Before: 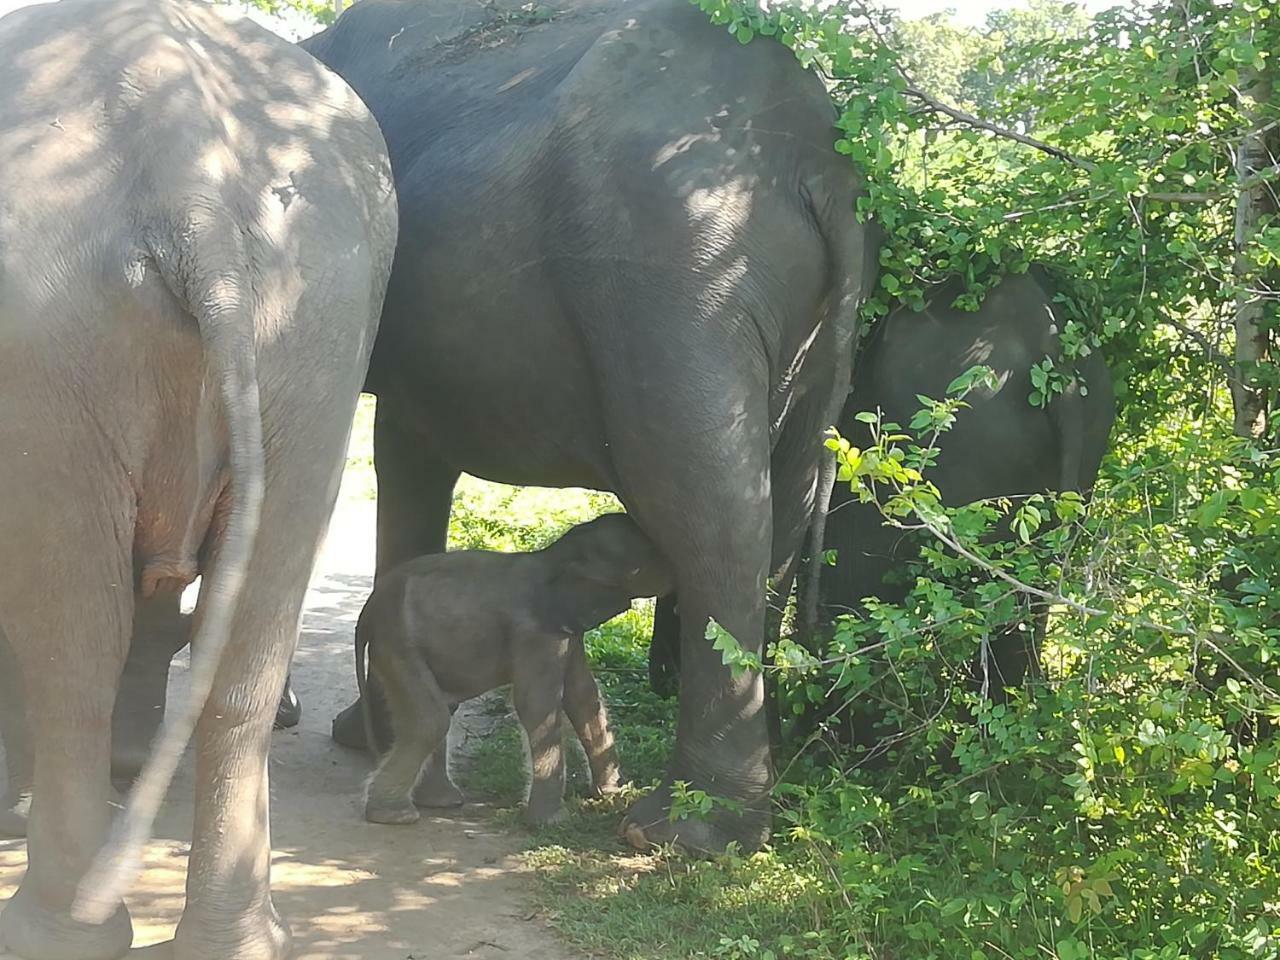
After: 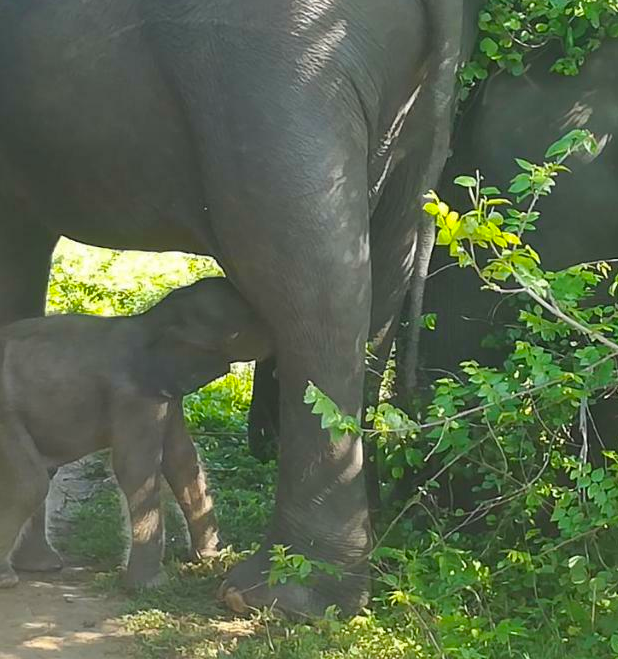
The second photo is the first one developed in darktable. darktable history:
crop: left 31.379%, top 24.658%, right 20.326%, bottom 6.628%
color balance rgb: linear chroma grading › global chroma 8.33%, perceptual saturation grading › global saturation 18.52%, global vibrance 7.87%
